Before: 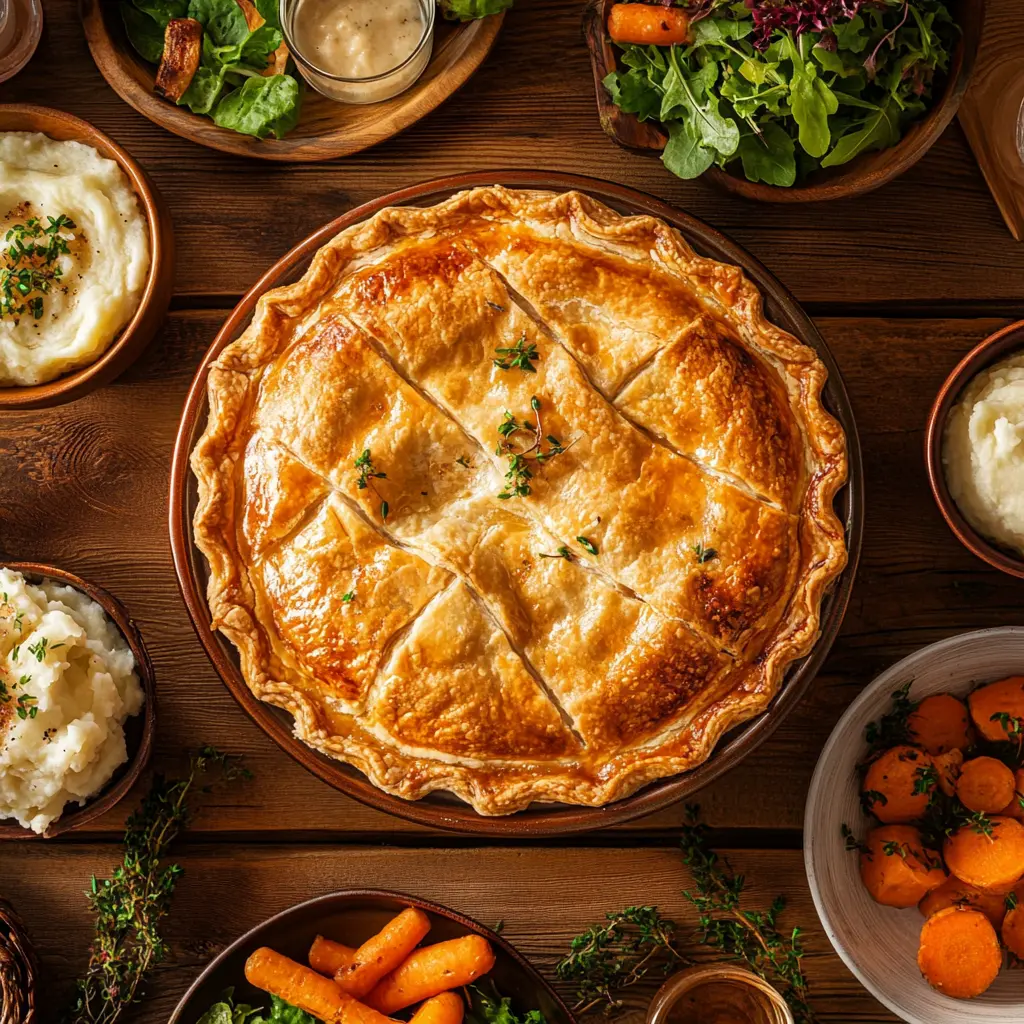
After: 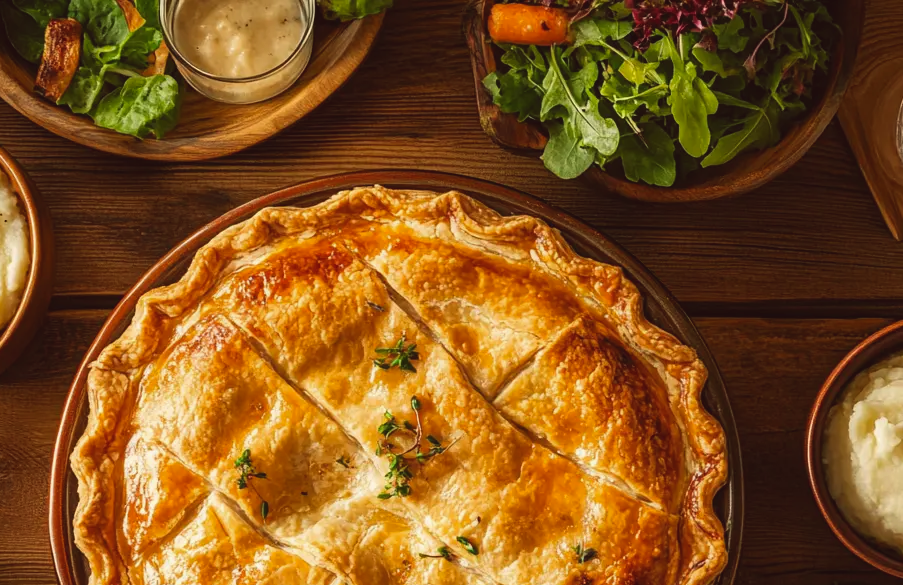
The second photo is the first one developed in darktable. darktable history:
fill light: on, module defaults
crop and rotate: left 11.812%, bottom 42.776%
color balance: lift [1.005, 1.002, 0.998, 0.998], gamma [1, 1.021, 1.02, 0.979], gain [0.923, 1.066, 1.056, 0.934]
